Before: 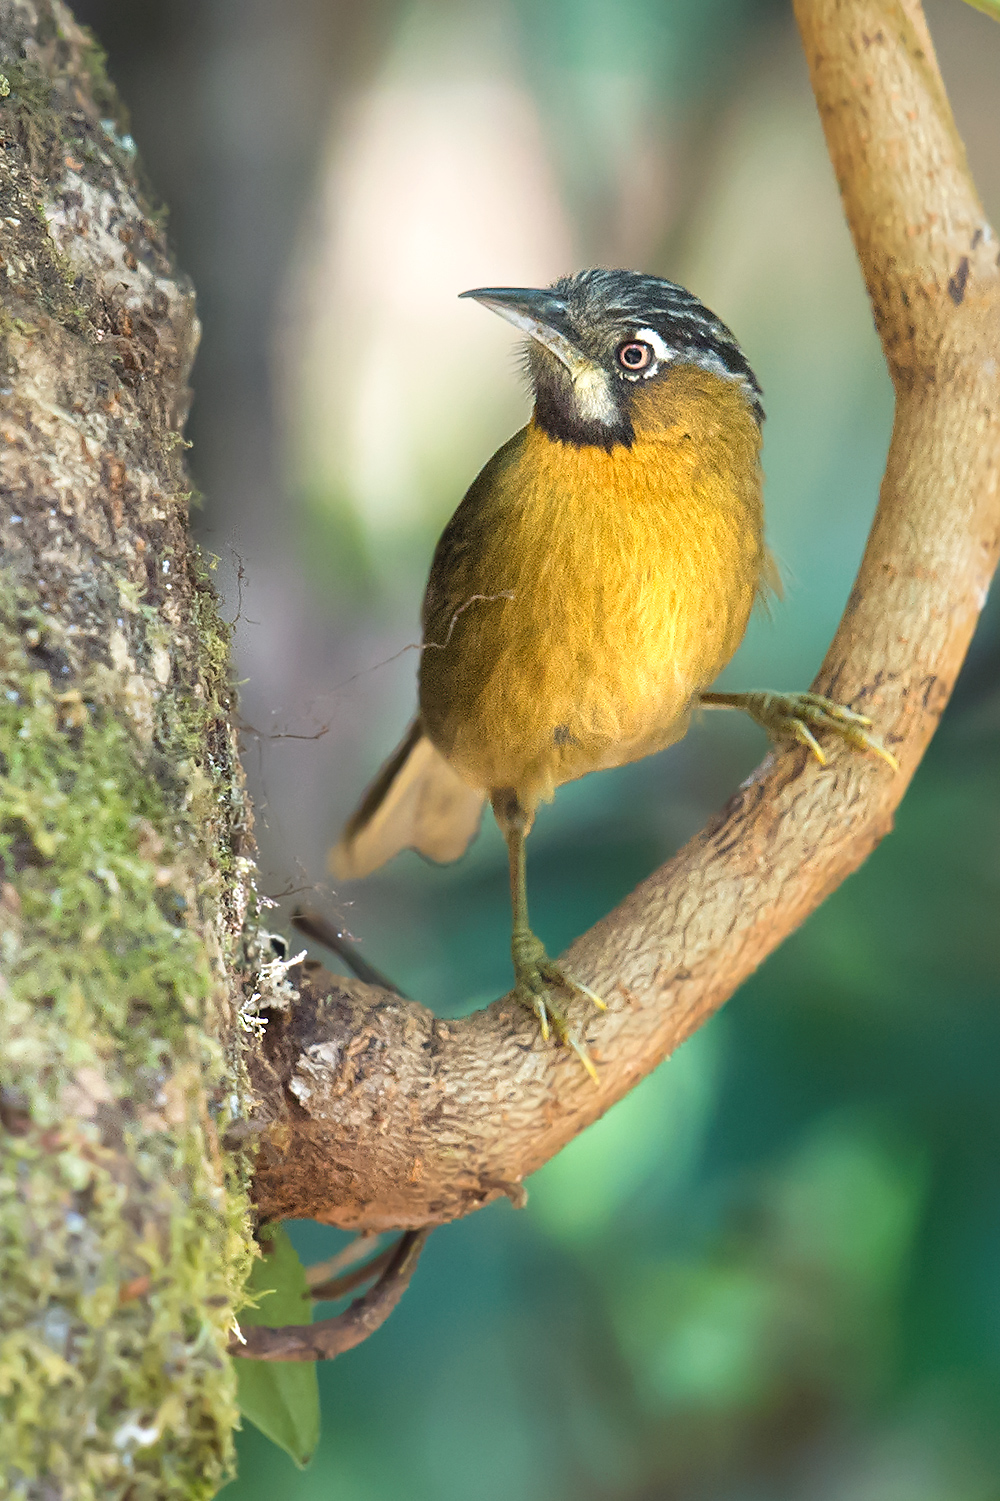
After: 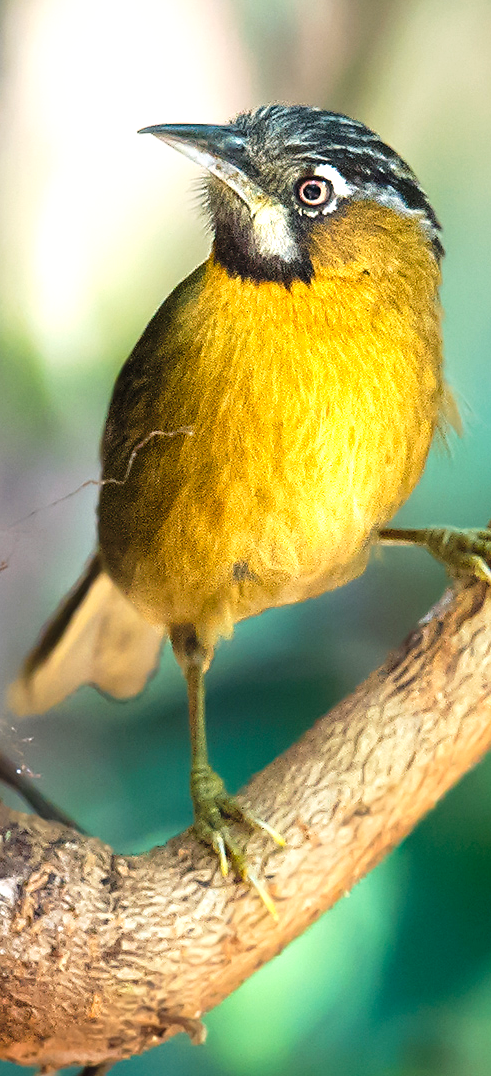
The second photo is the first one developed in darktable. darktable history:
tone curve: curves: ch0 [(0, 0) (0.003, 0.002) (0.011, 0.006) (0.025, 0.014) (0.044, 0.025) (0.069, 0.039) (0.1, 0.056) (0.136, 0.082) (0.177, 0.116) (0.224, 0.163) (0.277, 0.233) (0.335, 0.311) (0.399, 0.396) (0.468, 0.488) (0.543, 0.588) (0.623, 0.695) (0.709, 0.809) (0.801, 0.912) (0.898, 0.997) (1, 1)], preserve colors none
crop: left 32.118%, top 10.938%, right 18.754%, bottom 17.37%
